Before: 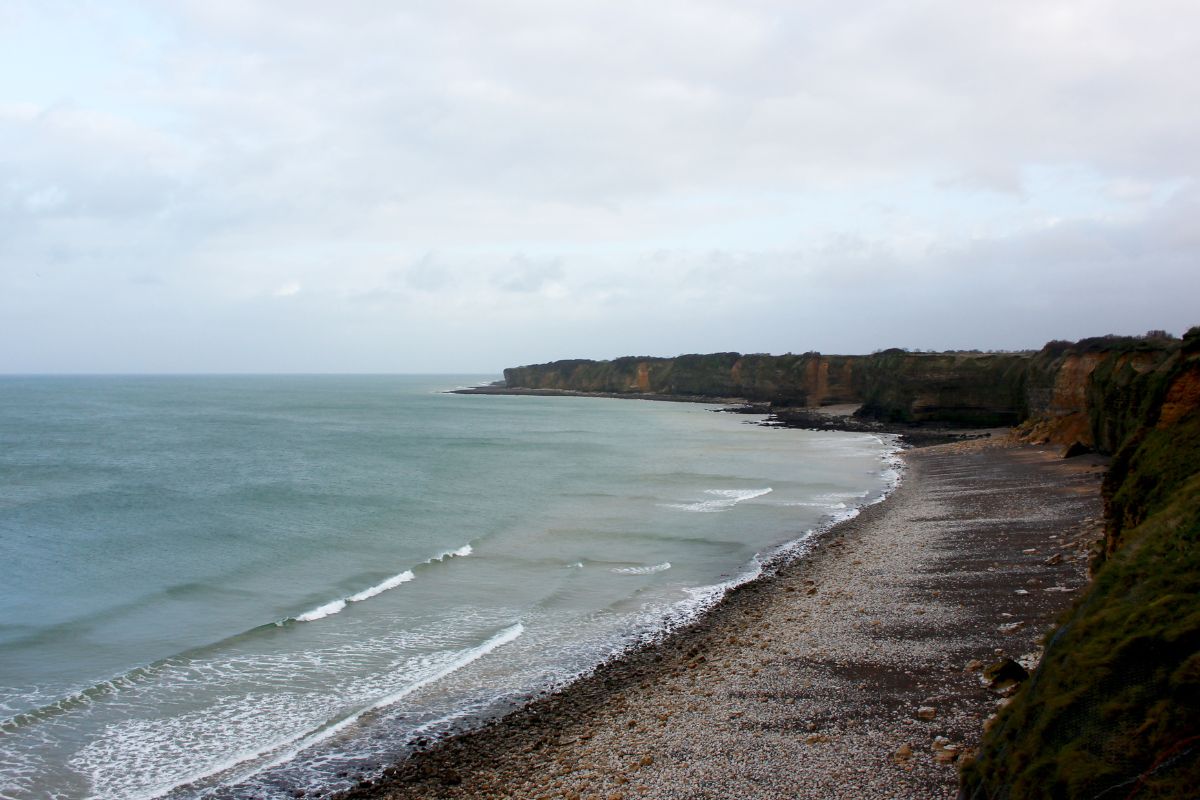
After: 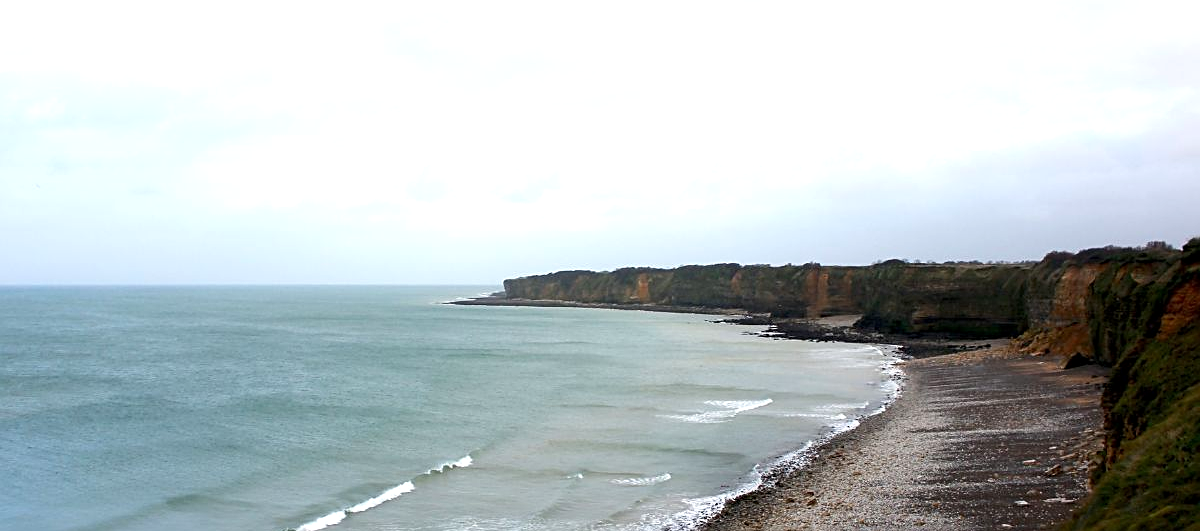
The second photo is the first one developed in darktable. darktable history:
exposure: black level correction 0.001, exposure 0.499 EV, compensate highlight preservation false
sharpen: on, module defaults
crop: top 11.179%, bottom 22.341%
